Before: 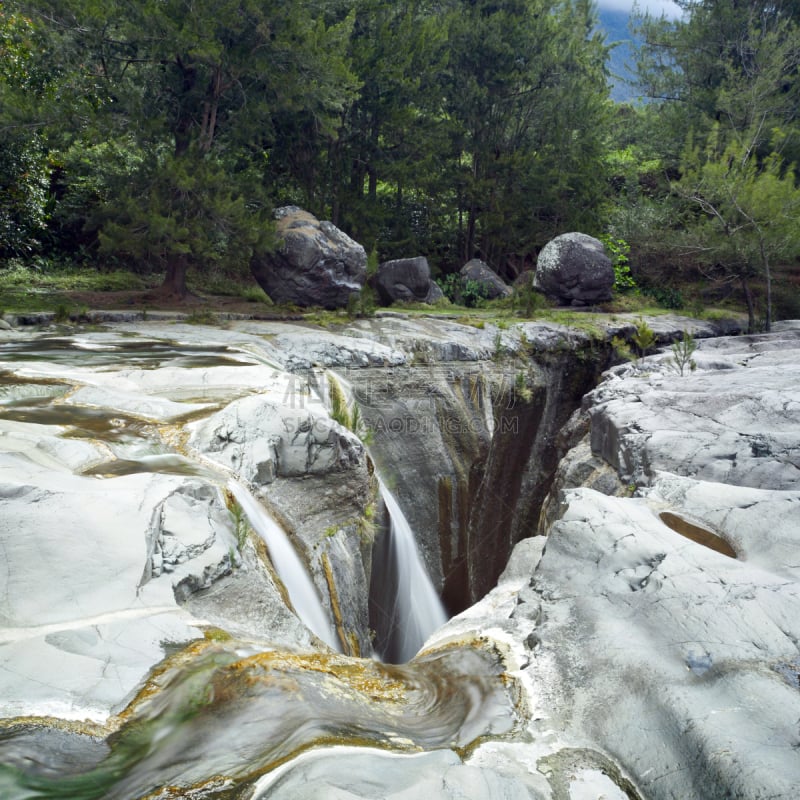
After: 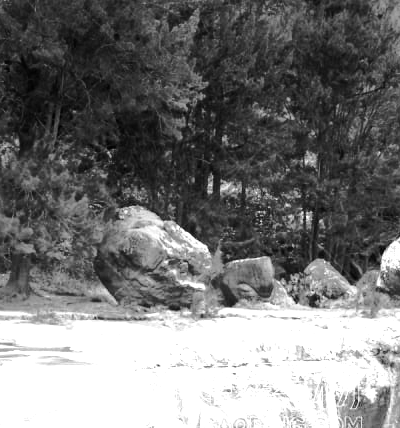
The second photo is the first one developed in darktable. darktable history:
tone curve: curves: ch0 [(0, 0) (0.104, 0.061) (0.239, 0.201) (0.327, 0.317) (0.401, 0.443) (0.489, 0.566) (0.65, 0.68) (0.832, 0.858) (1, 0.977)]; ch1 [(0, 0) (0.161, 0.092) (0.35, 0.33) (0.379, 0.401) (0.447, 0.476) (0.495, 0.499) (0.515, 0.518) (0.534, 0.557) (0.602, 0.625) (0.712, 0.706) (1, 1)]; ch2 [(0, 0) (0.359, 0.372) (0.437, 0.437) (0.502, 0.501) (0.55, 0.534) (0.592, 0.601) (0.647, 0.64) (1, 1)], color space Lab, independent channels, preserve colors none
graduated density: density -3.9 EV
crop: left 19.556%, right 30.401%, bottom 46.458%
tone equalizer: on, module defaults
monochrome: a -4.13, b 5.16, size 1
contrast equalizer: y [[0.5 ×6], [0.5 ×6], [0.5, 0.5, 0.501, 0.545, 0.707, 0.863], [0 ×6], [0 ×6]]
